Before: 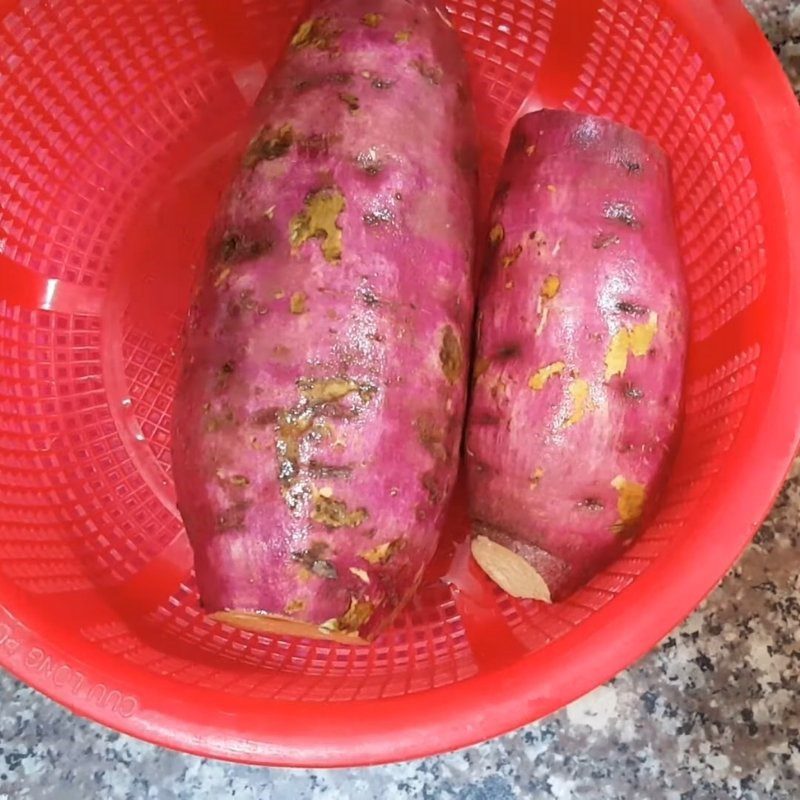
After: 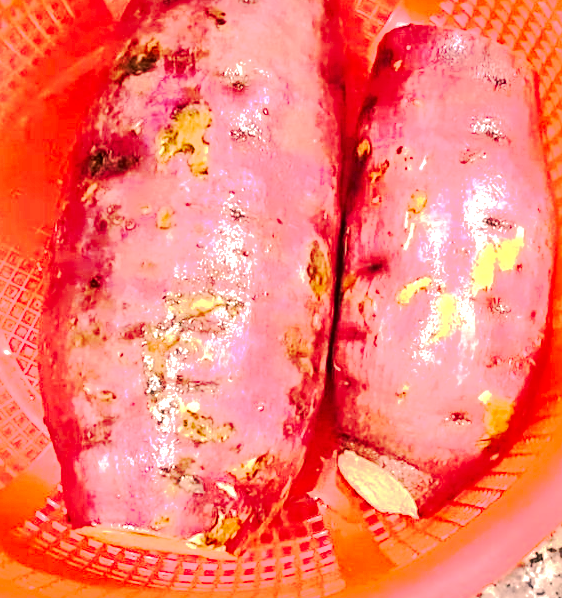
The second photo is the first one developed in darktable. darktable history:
crop and rotate: left 16.839%, top 10.767%, right 12.868%, bottom 14.409%
color correction: highlights a* 17.75, highlights b* 18.71
local contrast: on, module defaults
tone curve: curves: ch0 [(0, 0) (0.003, 0.015) (0.011, 0.019) (0.025, 0.025) (0.044, 0.039) (0.069, 0.053) (0.1, 0.076) (0.136, 0.107) (0.177, 0.143) (0.224, 0.19) (0.277, 0.253) (0.335, 0.32) (0.399, 0.412) (0.468, 0.524) (0.543, 0.668) (0.623, 0.717) (0.709, 0.769) (0.801, 0.82) (0.898, 0.865) (1, 1)], preserve colors none
contrast brightness saturation: saturation -0.055
exposure: exposure 1 EV, compensate highlight preservation false
sharpen: radius 3.99
